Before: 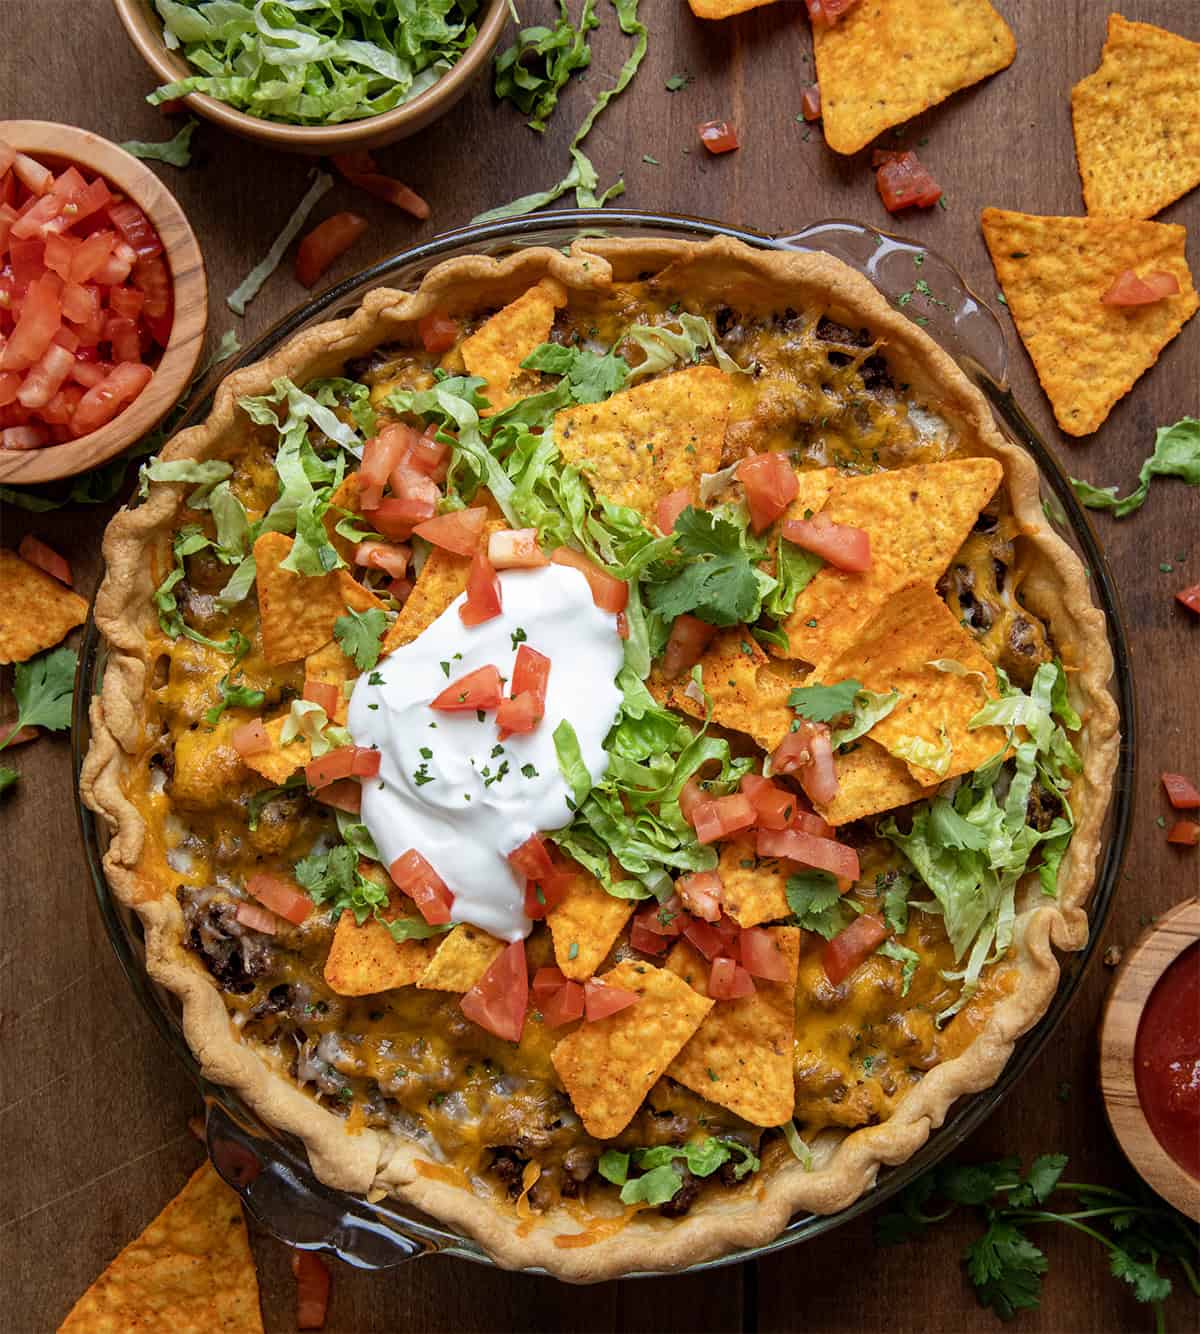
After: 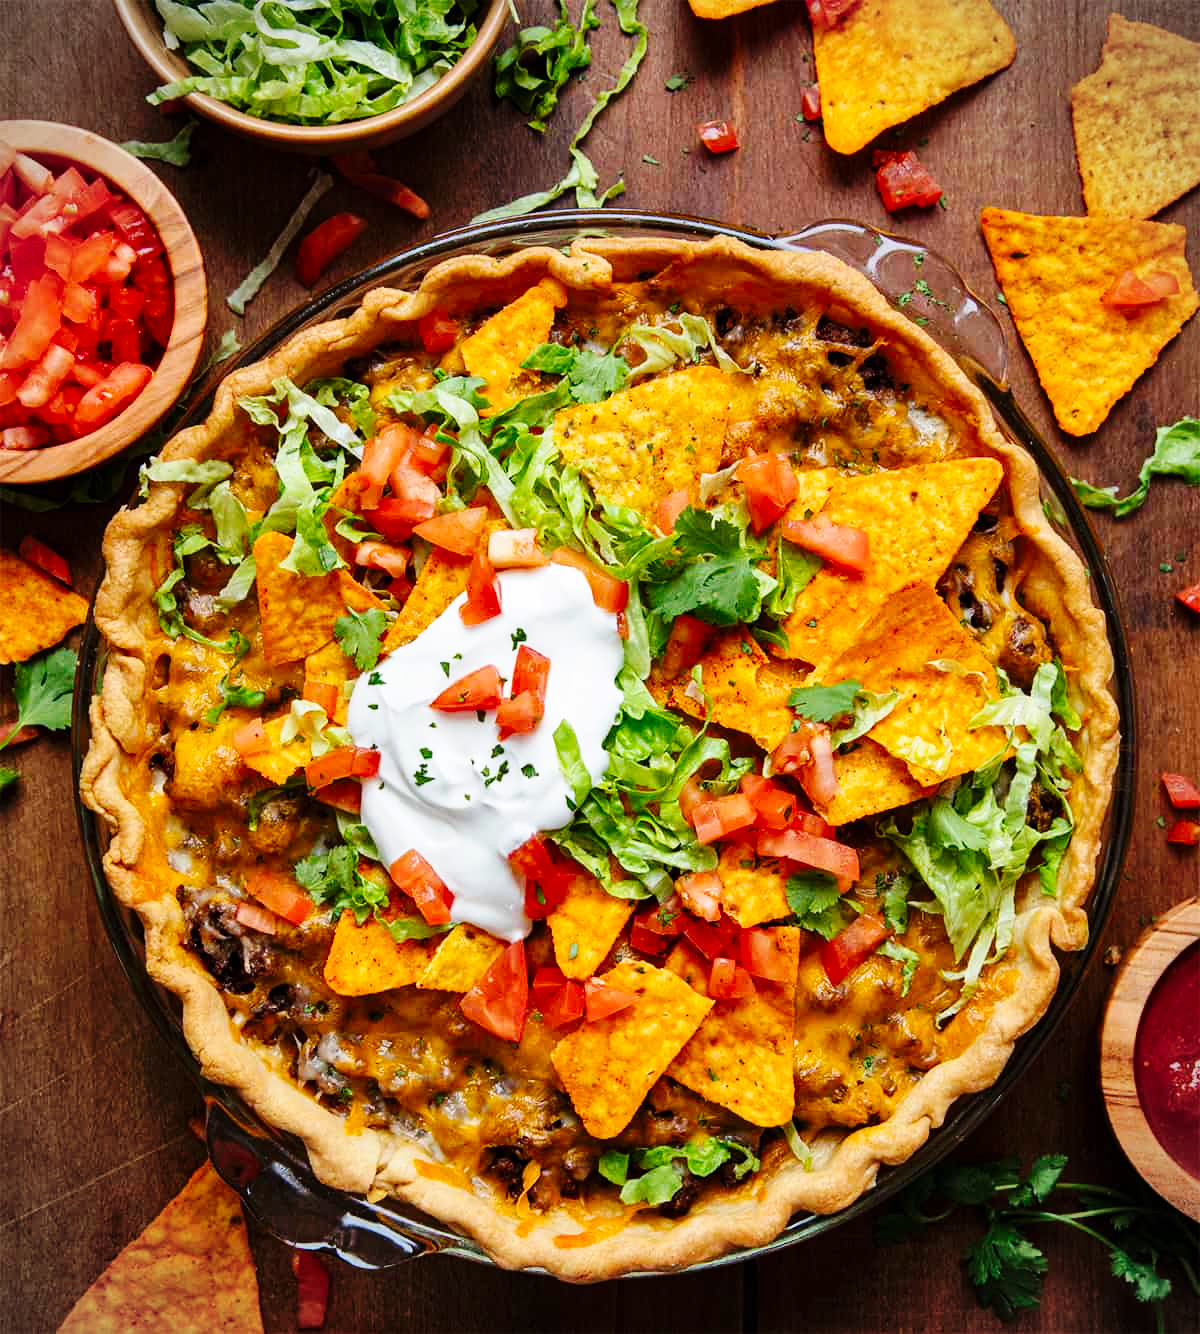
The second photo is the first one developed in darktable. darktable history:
vignetting: fall-off start 92.6%, brightness -0.52, saturation -0.51, center (-0.012, 0)
base curve: curves: ch0 [(0, 0) (0.036, 0.025) (0.121, 0.166) (0.206, 0.329) (0.605, 0.79) (1, 1)], preserve colors none
shadows and highlights: soften with gaussian
